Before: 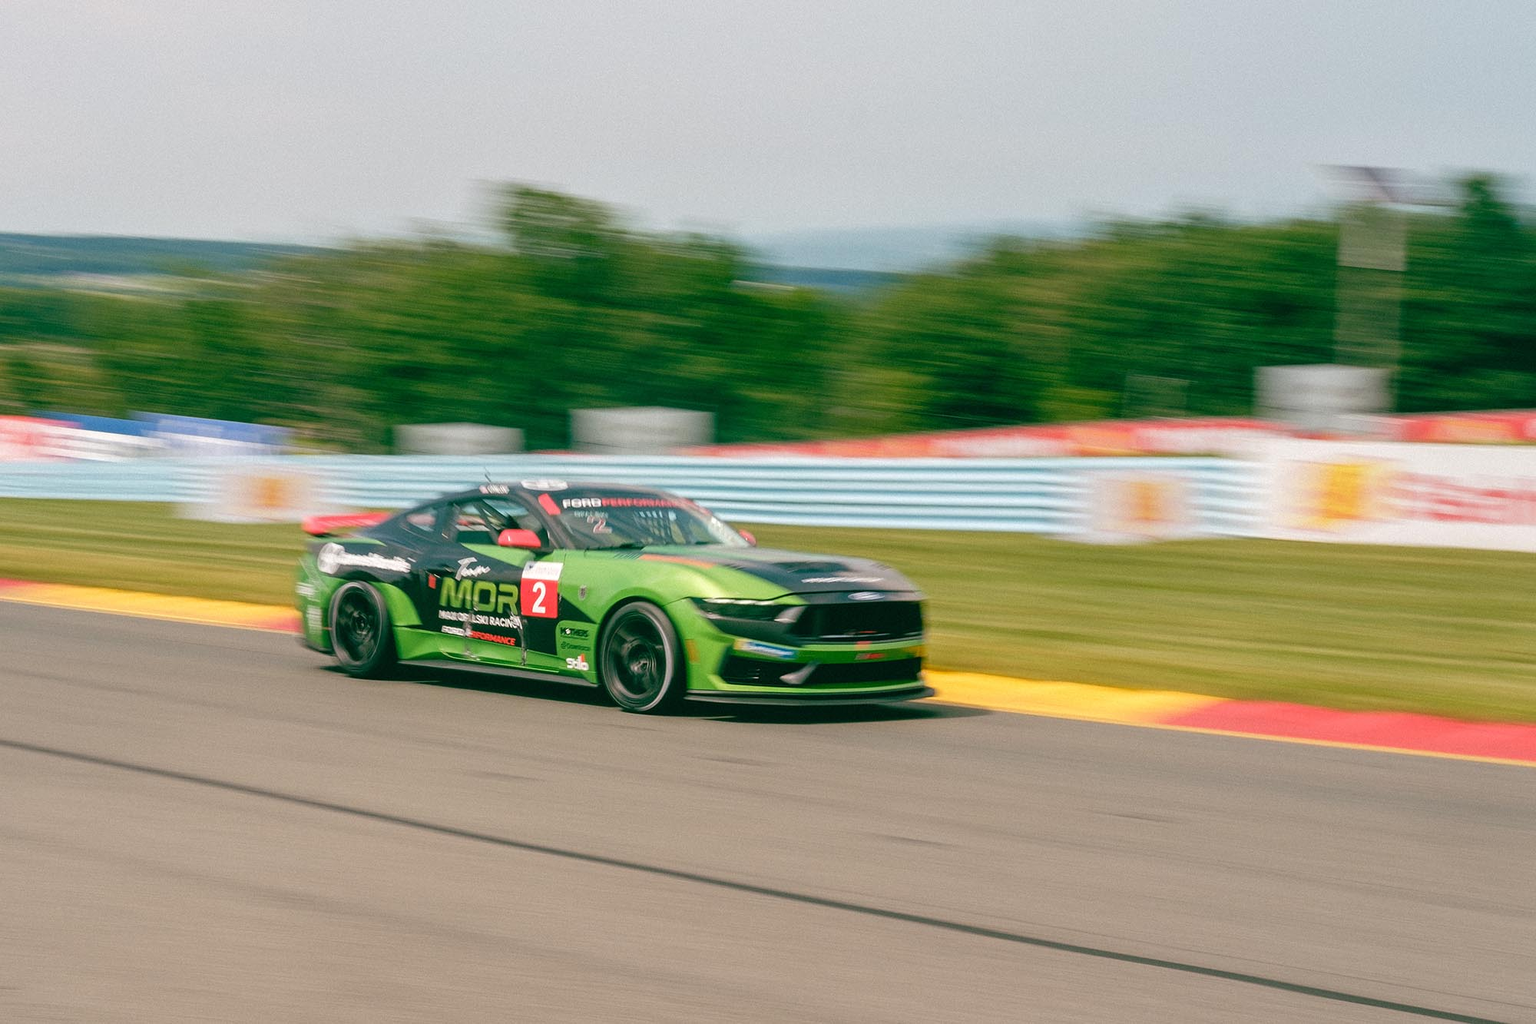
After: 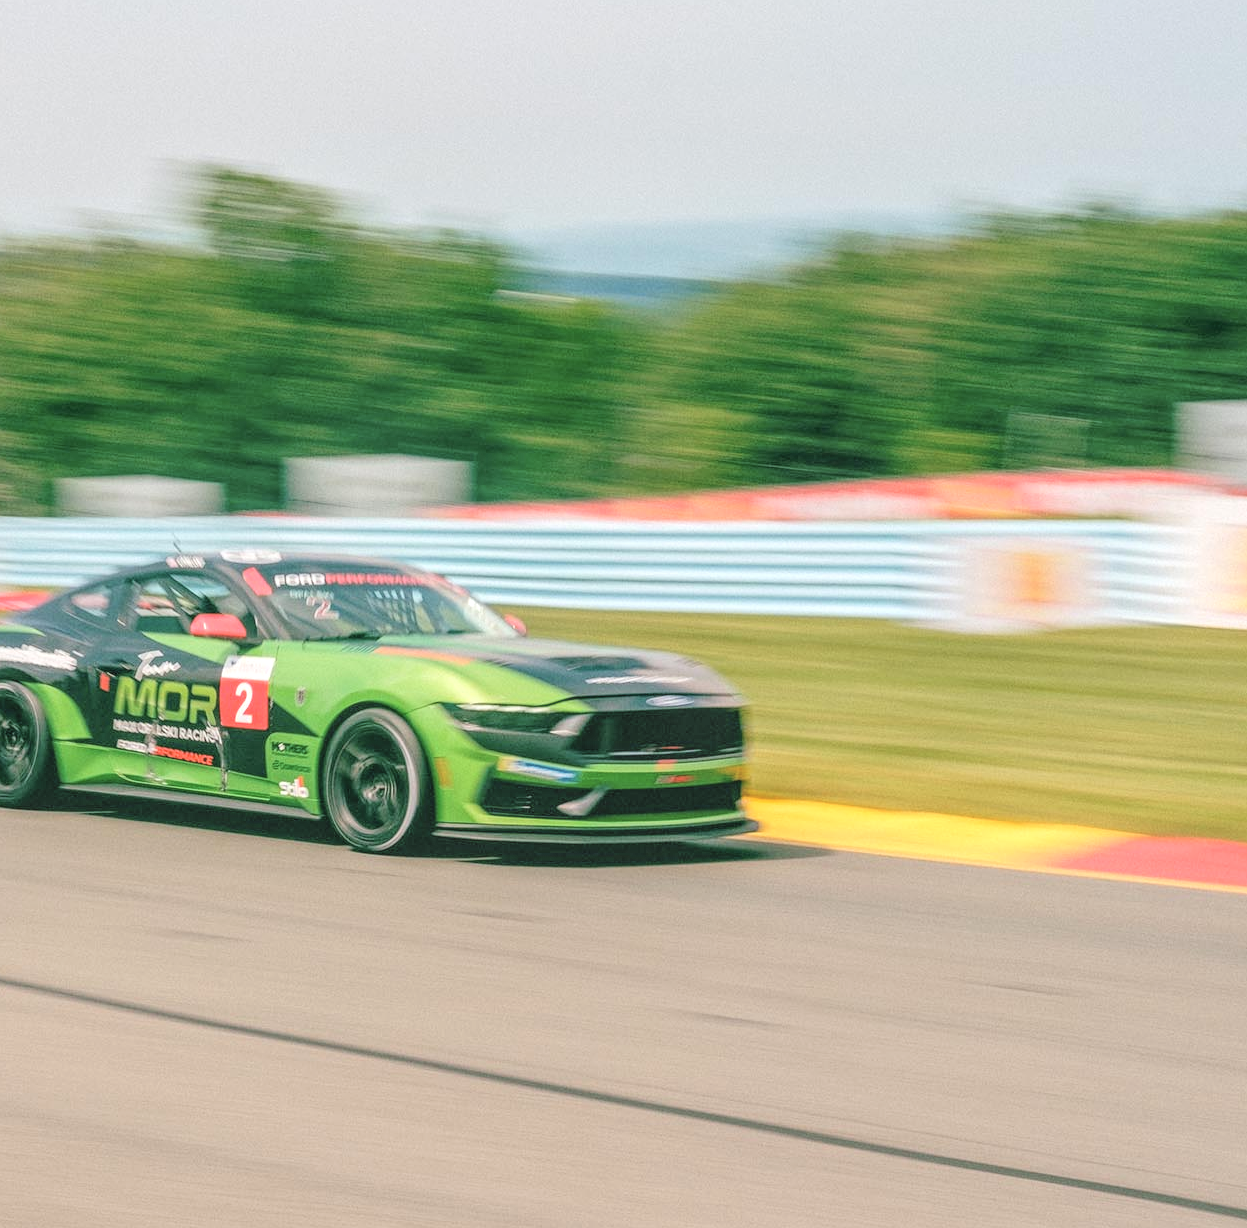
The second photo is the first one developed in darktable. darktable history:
global tonemap: drago (0.7, 100)
crop and rotate: left 22.918%, top 5.629%, right 14.711%, bottom 2.247%
local contrast: highlights 0%, shadows 0%, detail 133%
